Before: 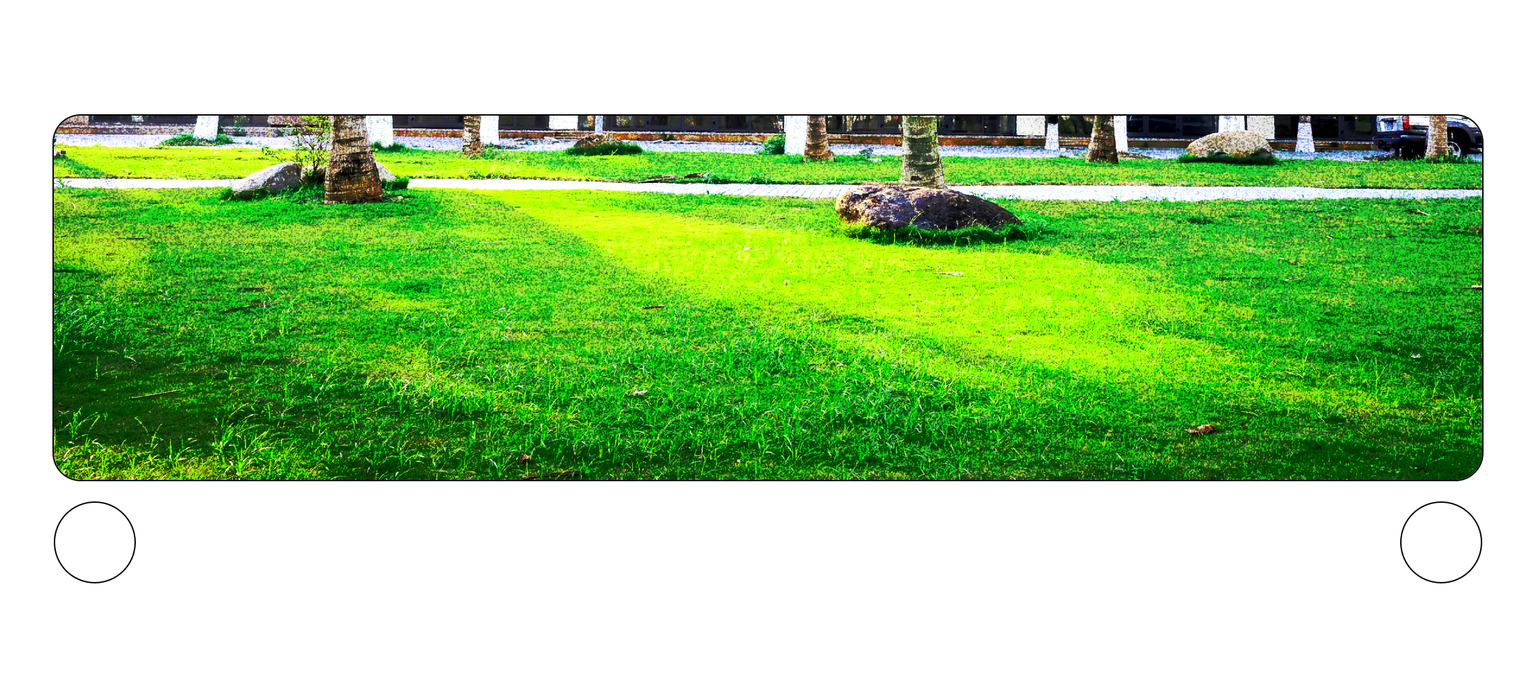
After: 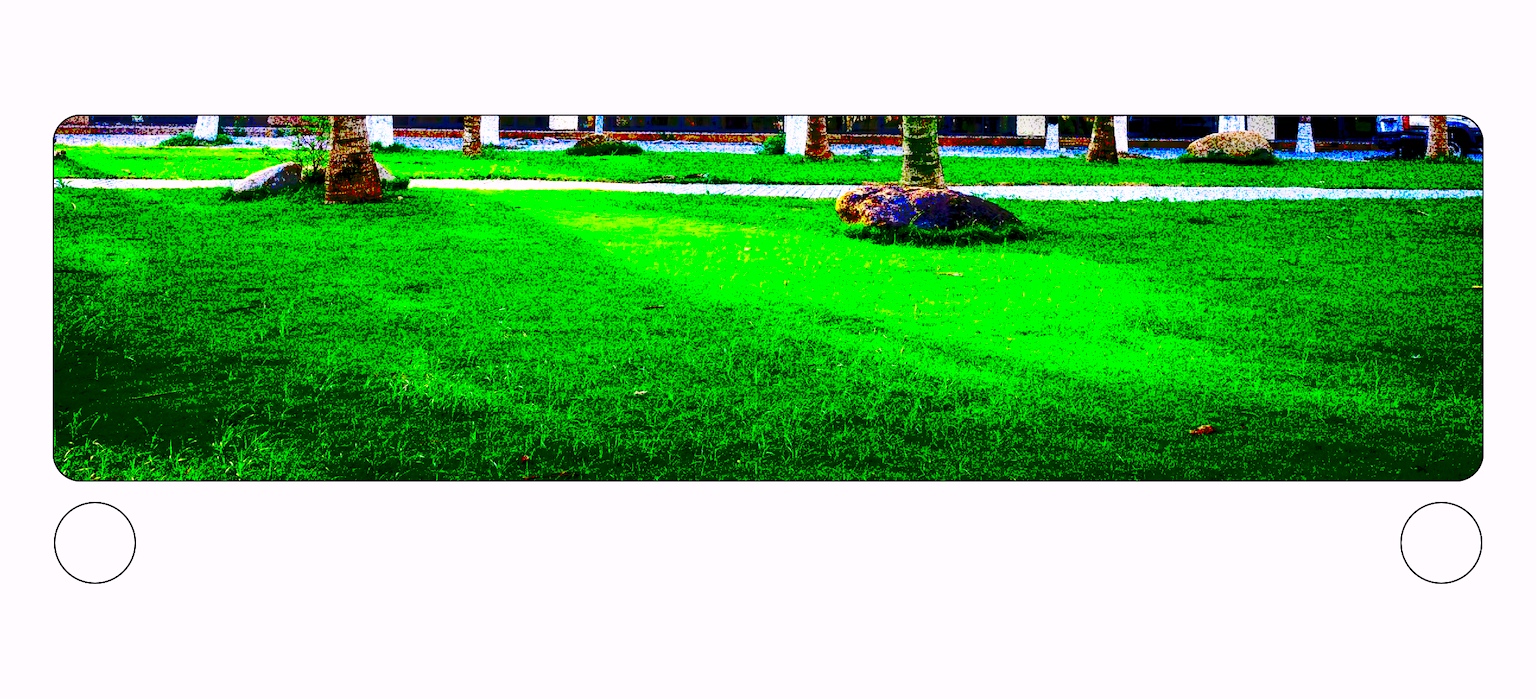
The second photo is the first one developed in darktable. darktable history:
color balance rgb: global offset › luminance -0.879%, shadows fall-off 102.534%, perceptual saturation grading › global saturation 20%, perceptual saturation grading › highlights -25.821%, perceptual saturation grading › shadows 25.44%, mask middle-gray fulcrum 22.065%, global vibrance 20%
shadows and highlights: radius 336.88, shadows 29.01, soften with gaussian
color correction: highlights a* 1.58, highlights b* -1.73, saturation 2.49
